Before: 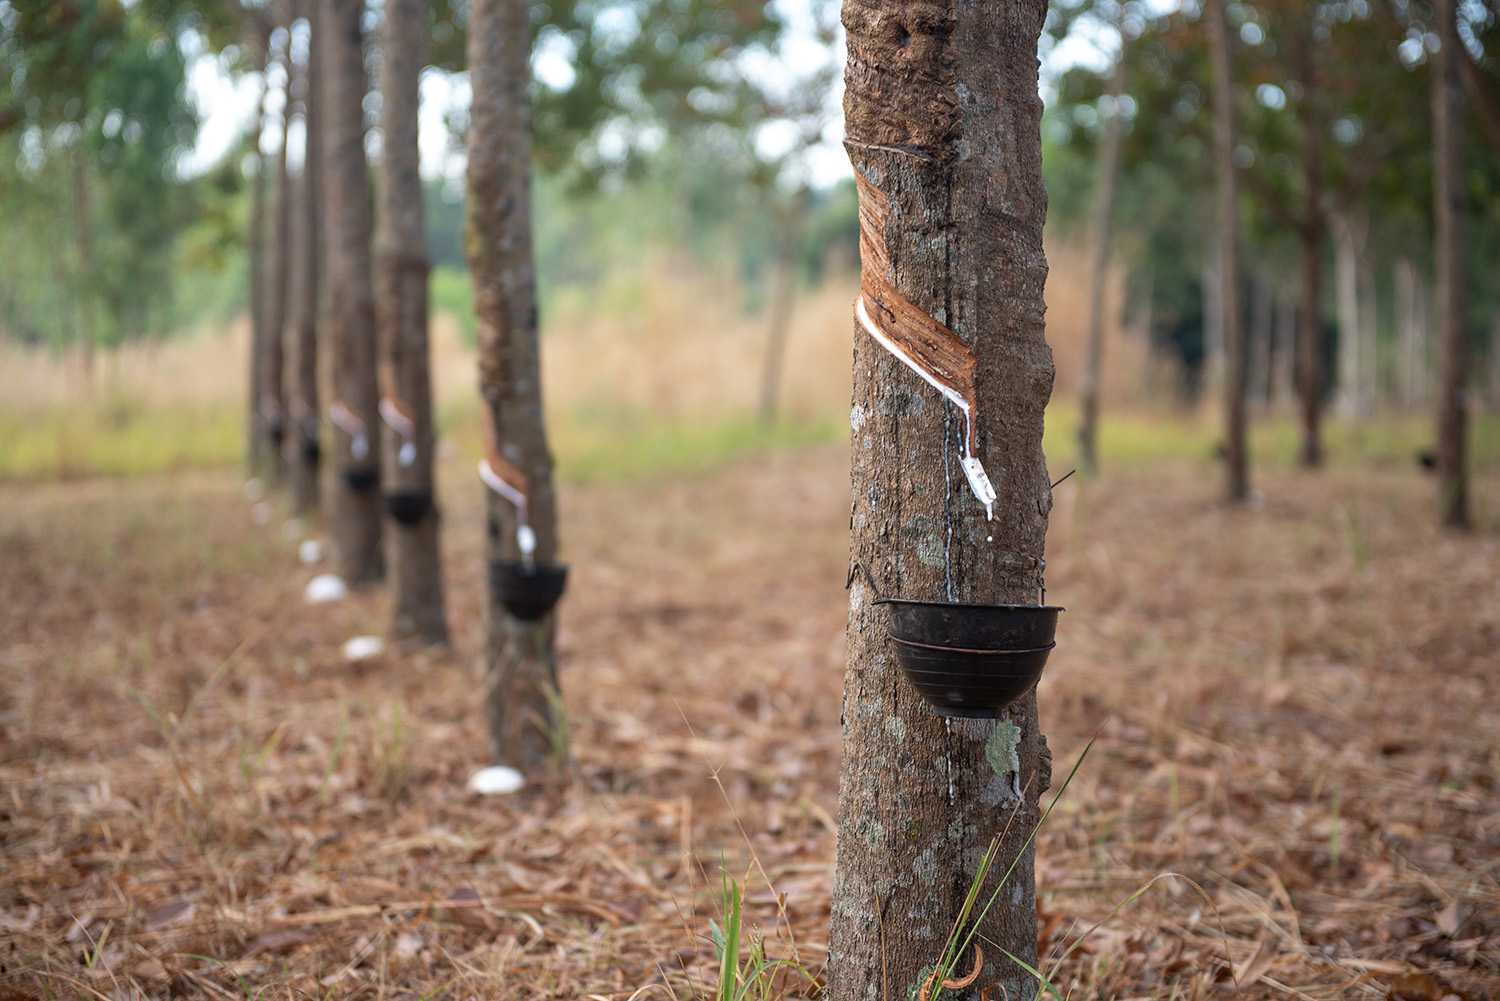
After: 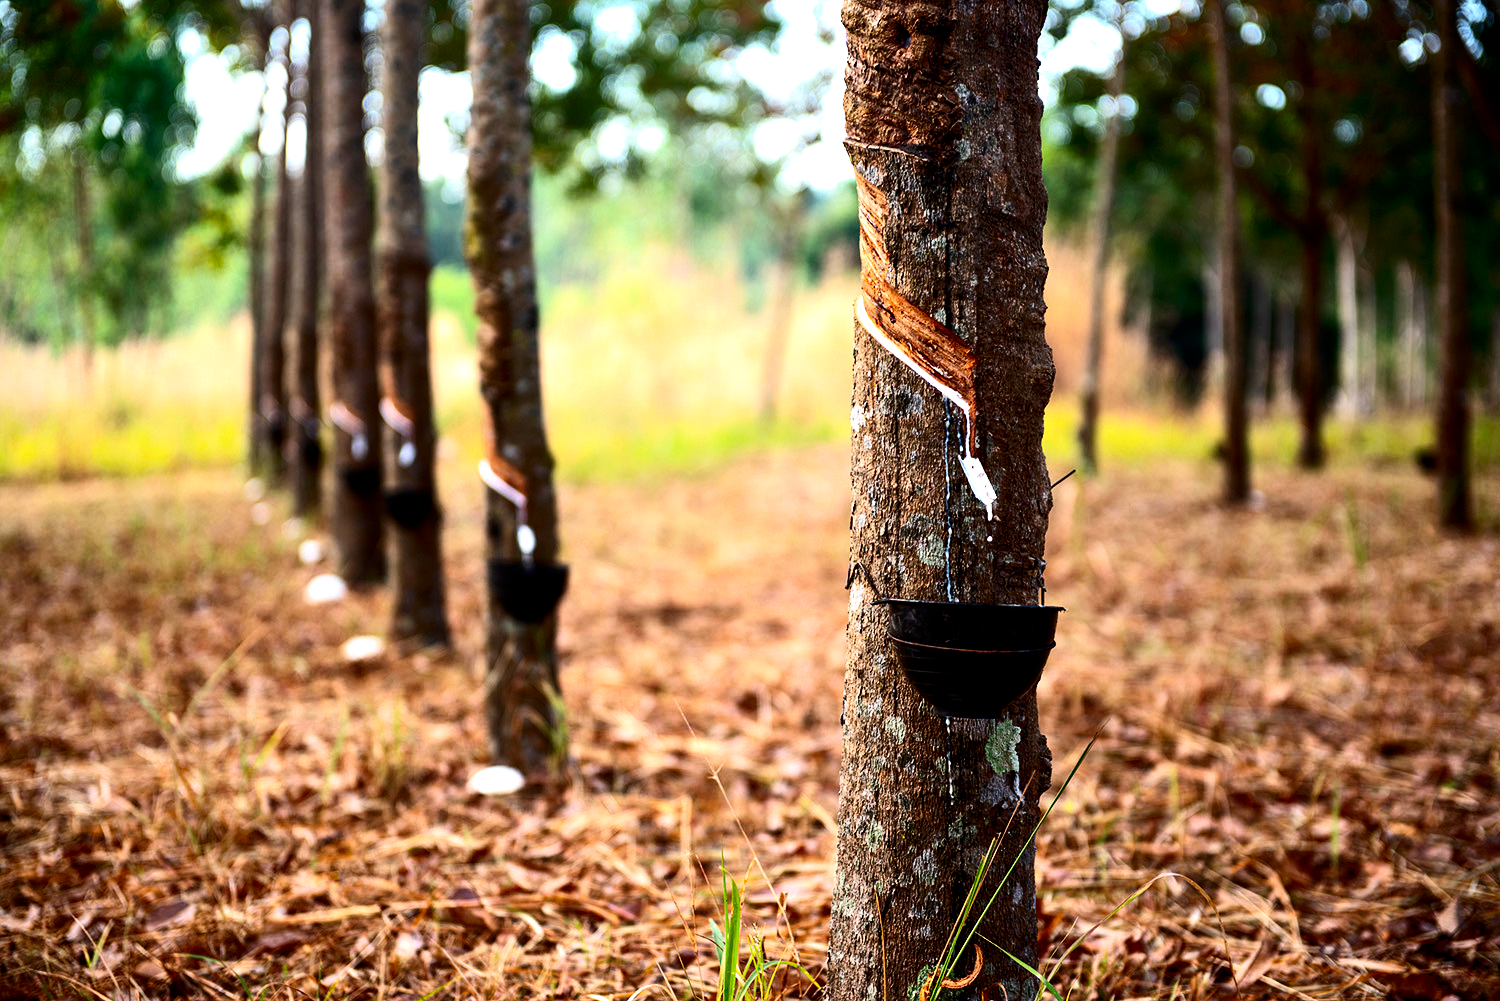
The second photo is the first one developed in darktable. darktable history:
filmic rgb: black relative exposure -8.2 EV, white relative exposure 2.2 EV, threshold 3 EV, hardness 7.11, latitude 85.74%, contrast 1.696, highlights saturation mix -4%, shadows ↔ highlights balance -2.69%, preserve chrominance no, color science v5 (2021), contrast in shadows safe, contrast in highlights safe, enable highlight reconstruction true
contrast brightness saturation: contrast 0.28
color balance rgb: perceptual saturation grading › global saturation 20%, global vibrance 20%
